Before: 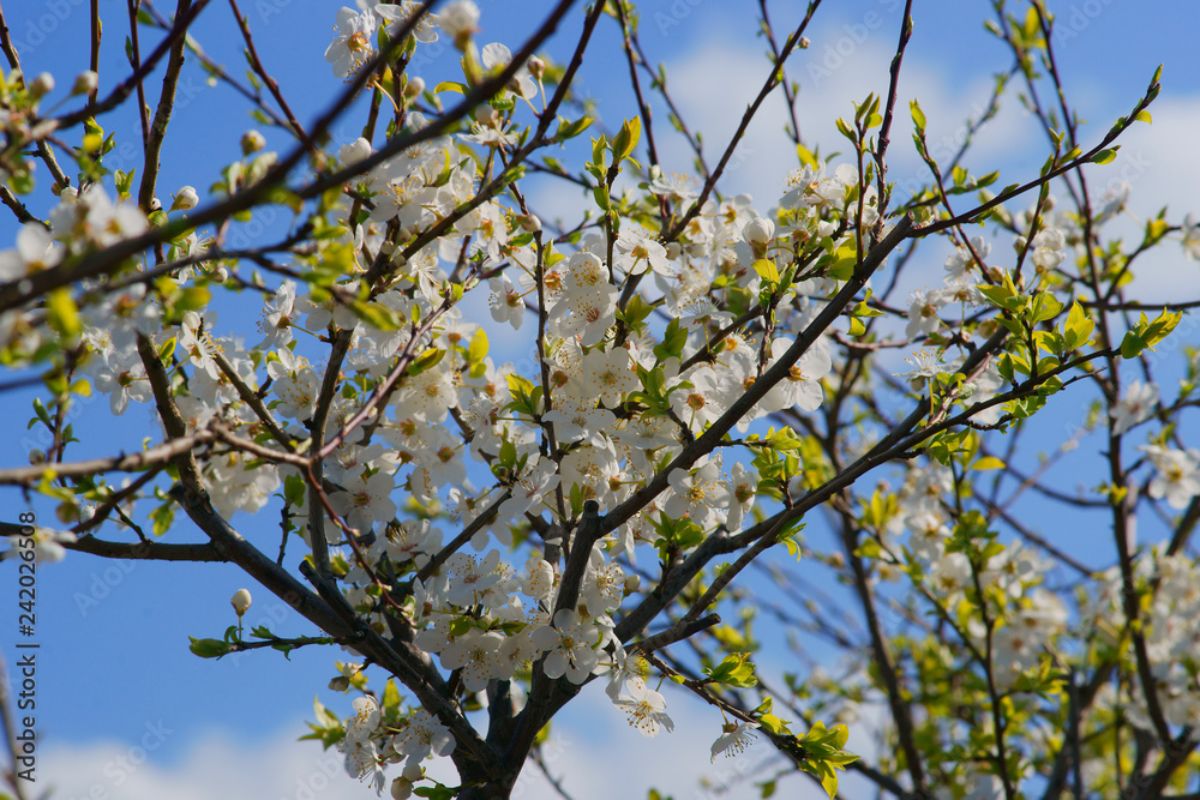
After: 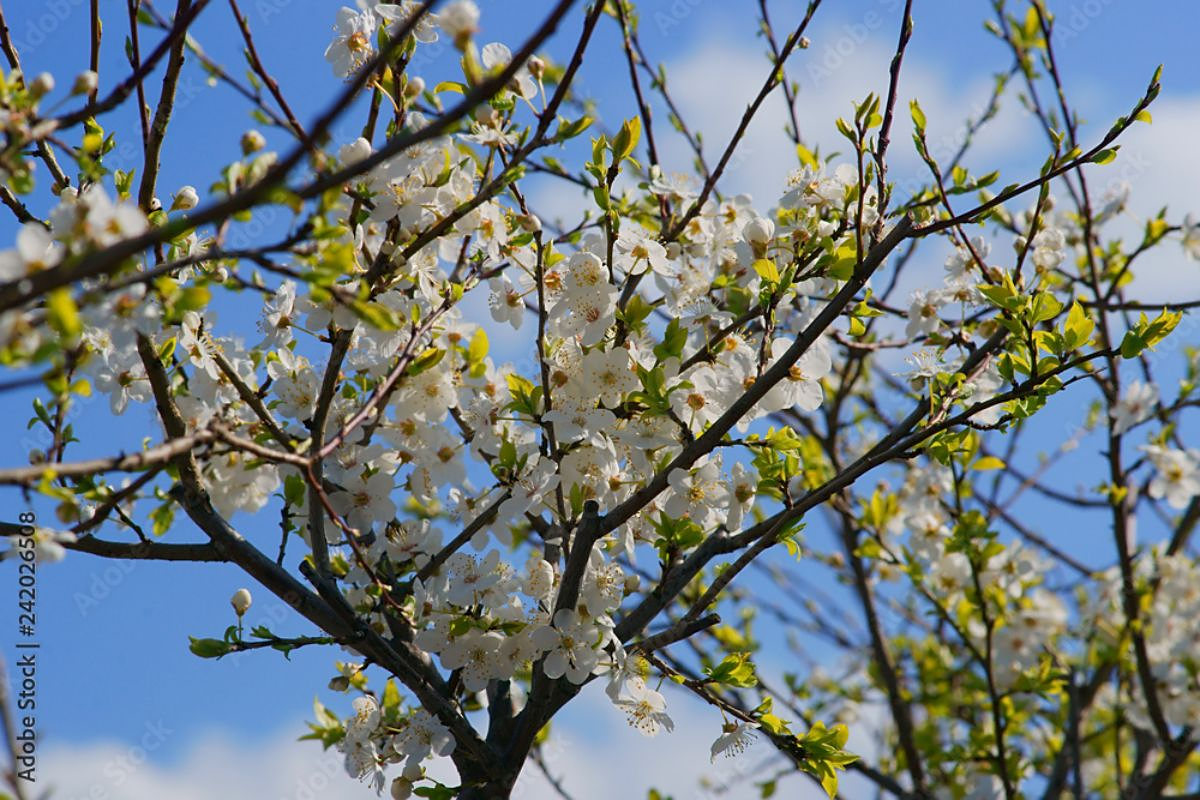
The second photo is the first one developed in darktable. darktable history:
sharpen: radius 1.848, amount 0.399, threshold 1.238
